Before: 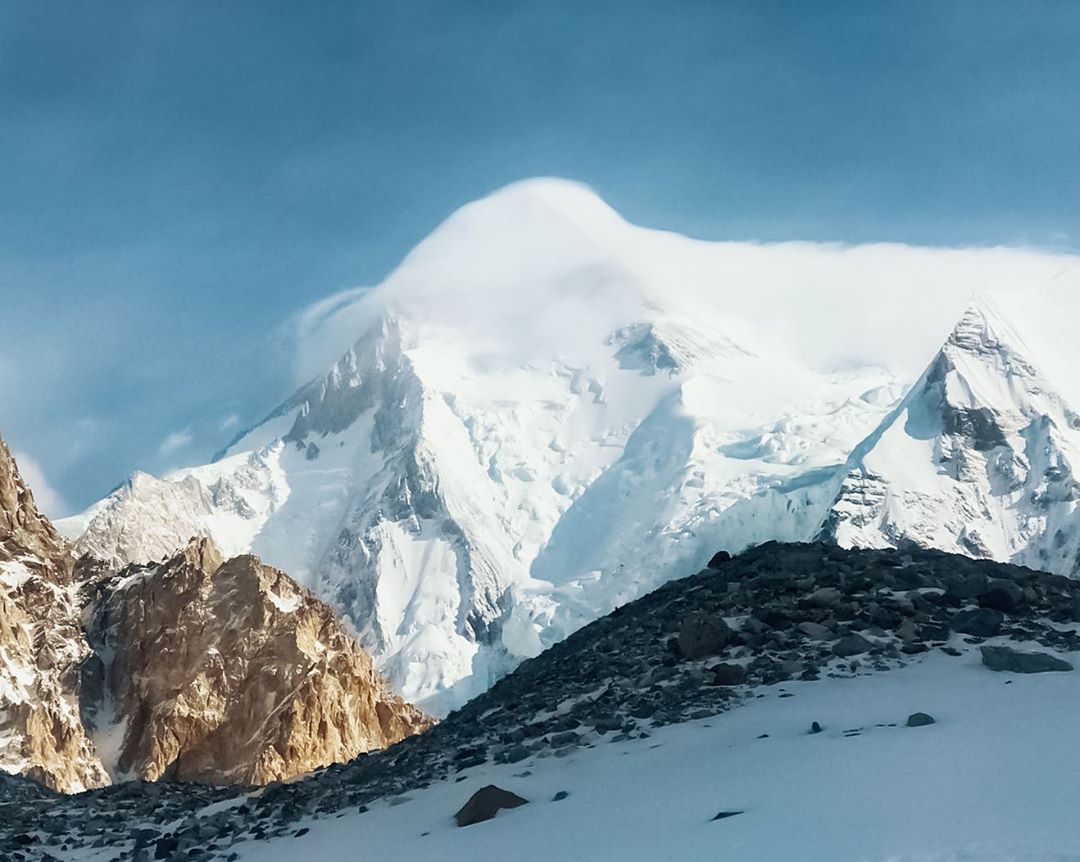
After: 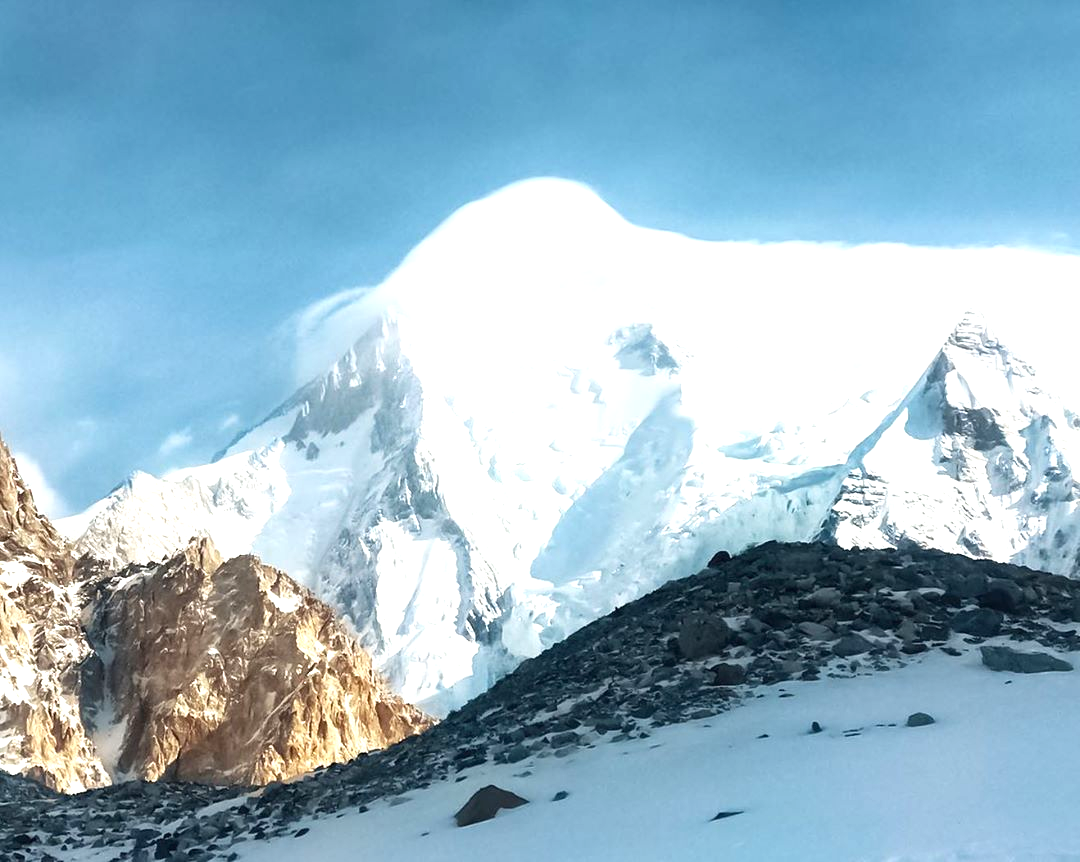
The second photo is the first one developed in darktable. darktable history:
exposure: exposure 0.752 EV, compensate highlight preservation false
